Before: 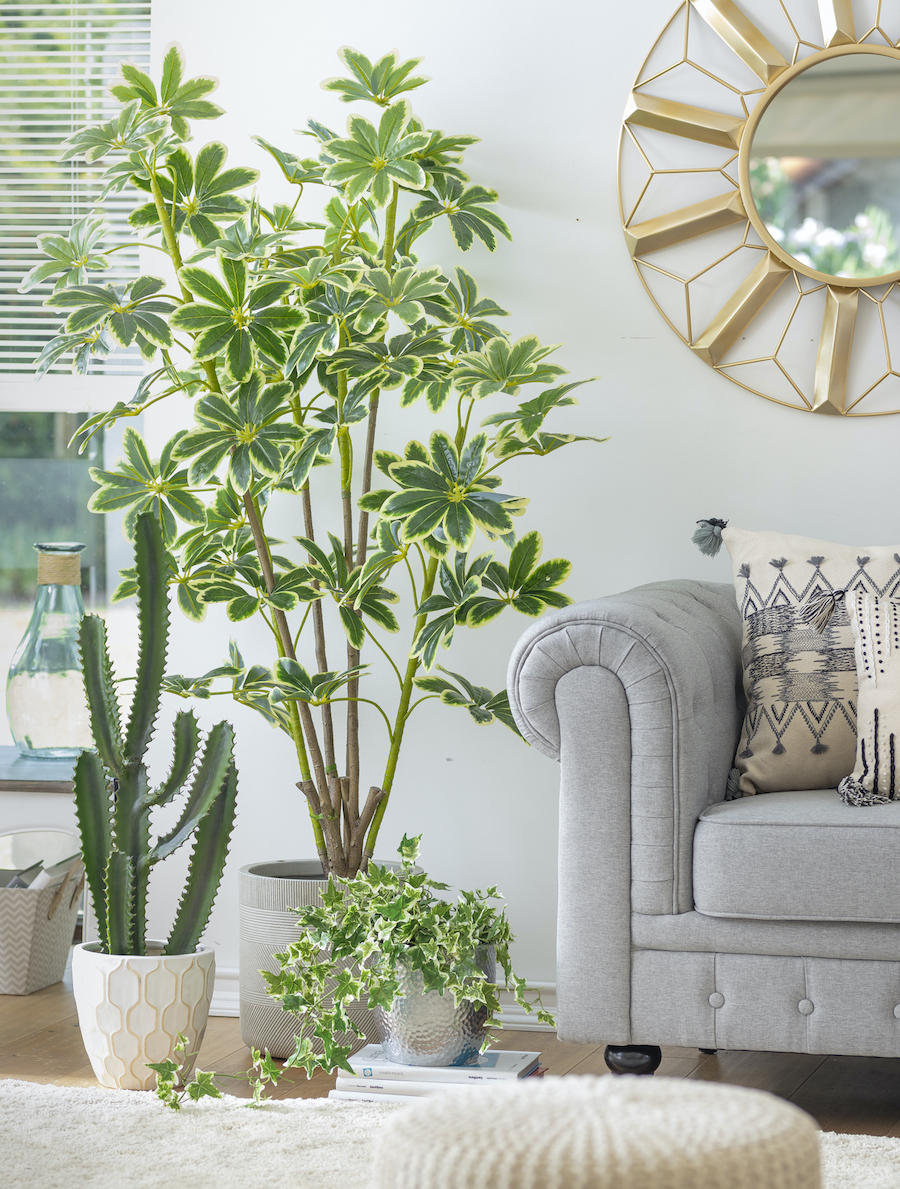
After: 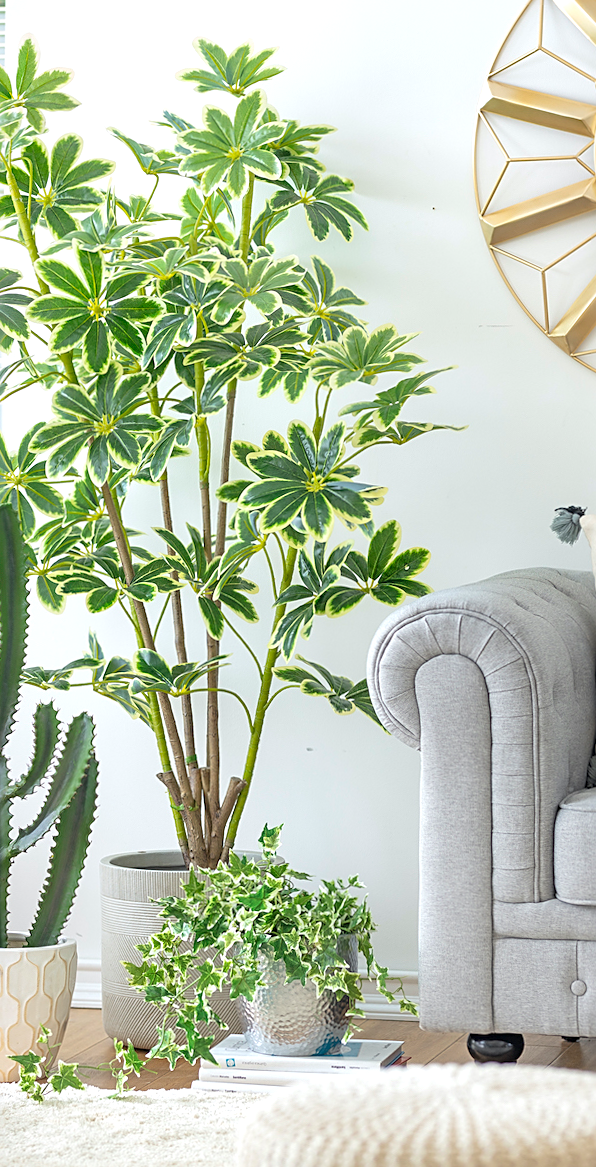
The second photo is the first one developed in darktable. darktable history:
sharpen: on, module defaults
exposure: exposure 0.3 EV, compensate highlight preservation false
crop and rotate: left 15.546%, right 17.787%
rotate and perspective: rotation -0.45°, automatic cropping original format, crop left 0.008, crop right 0.992, crop top 0.012, crop bottom 0.988
